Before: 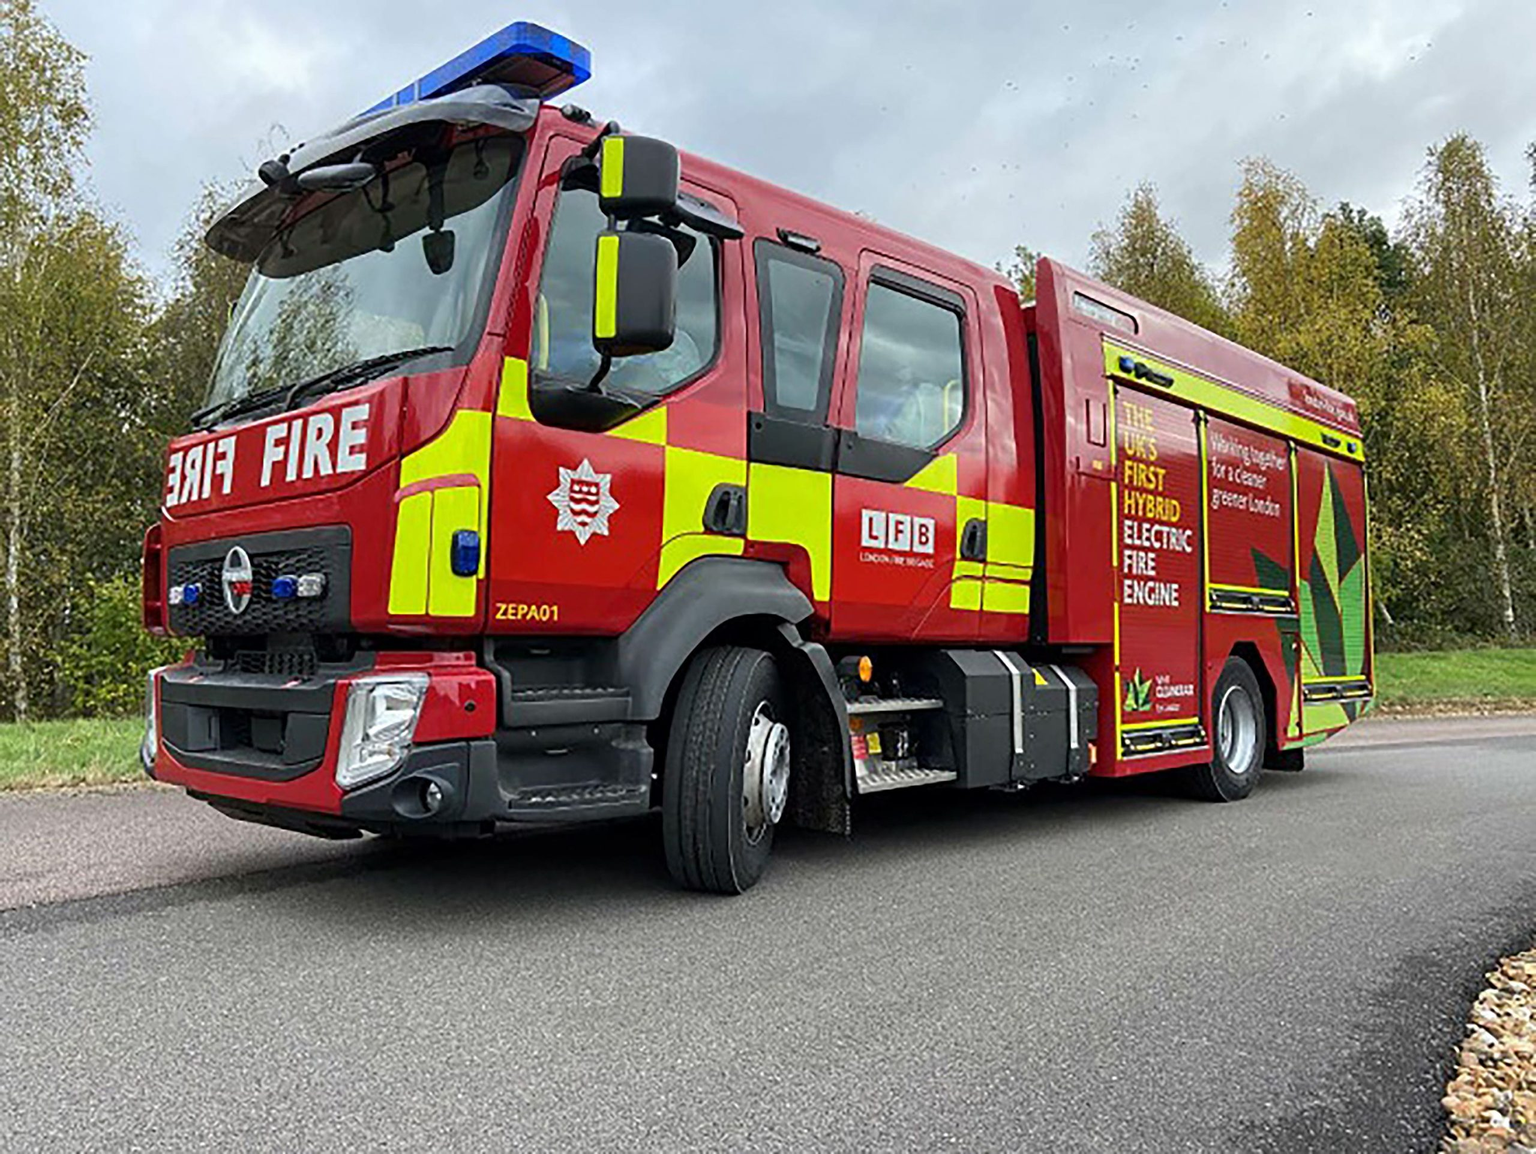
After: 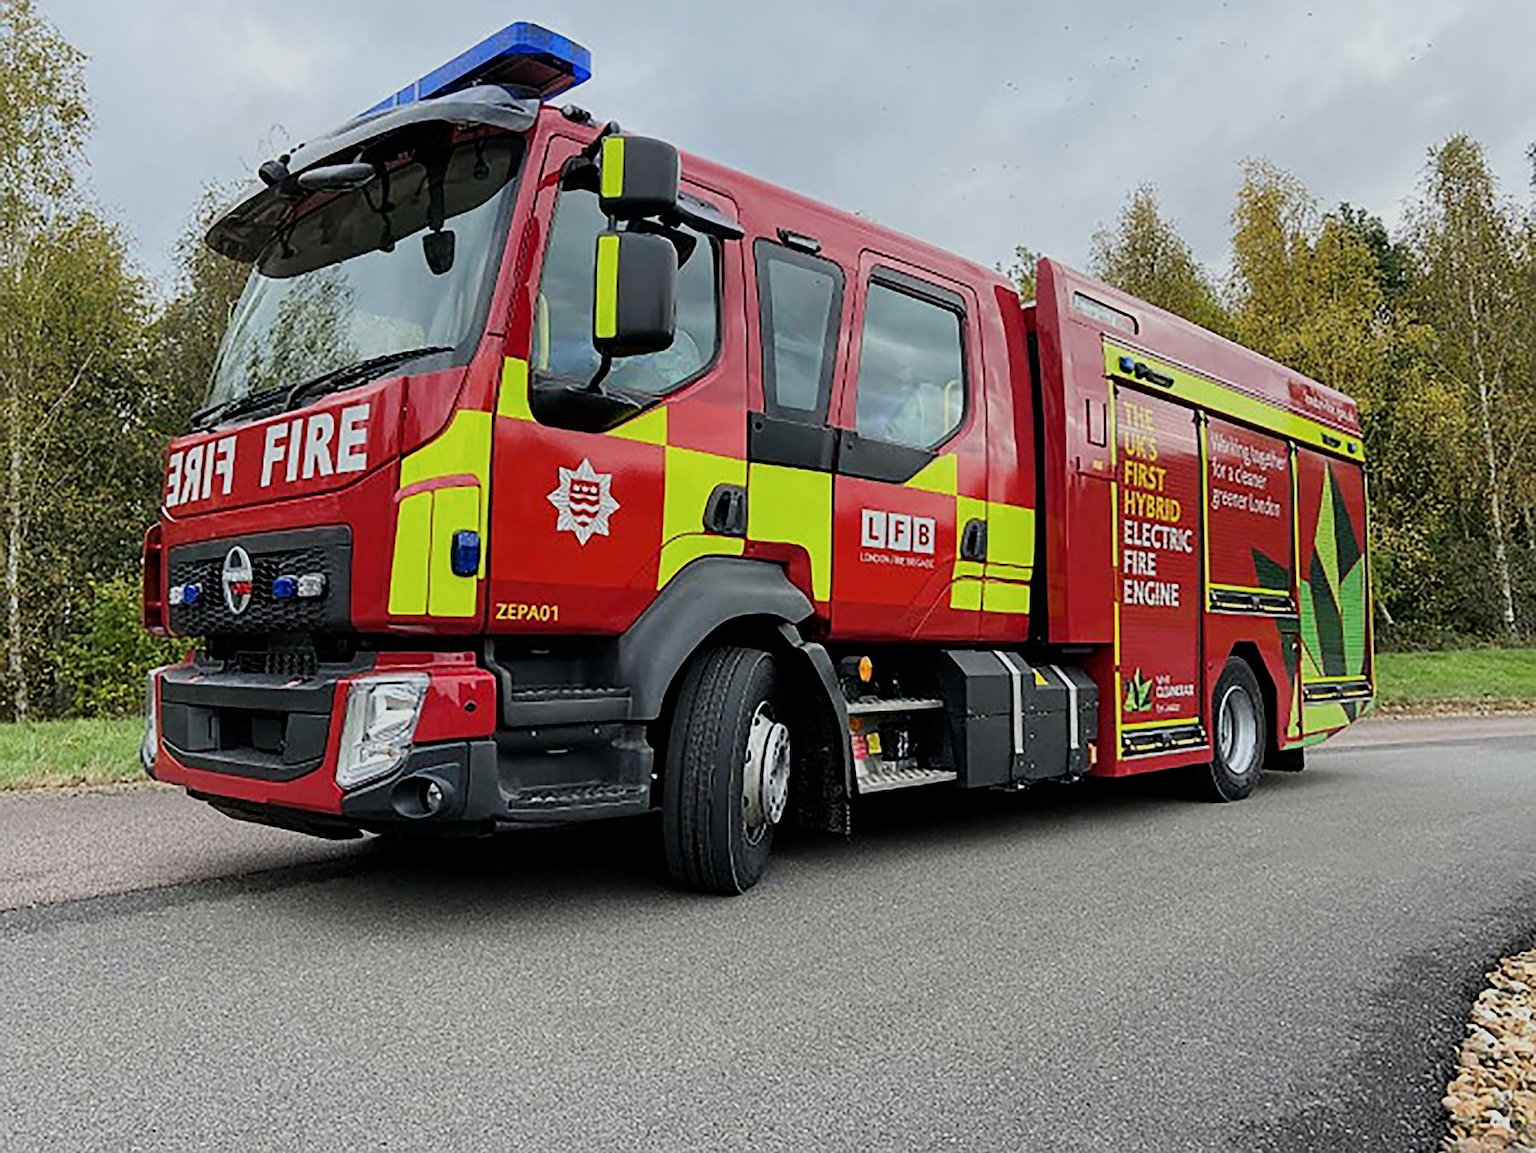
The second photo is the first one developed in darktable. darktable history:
filmic rgb: black relative exposure -8 EV, white relative exposure 3.84 EV, hardness 4.29, iterations of high-quality reconstruction 0
sharpen: on, module defaults
